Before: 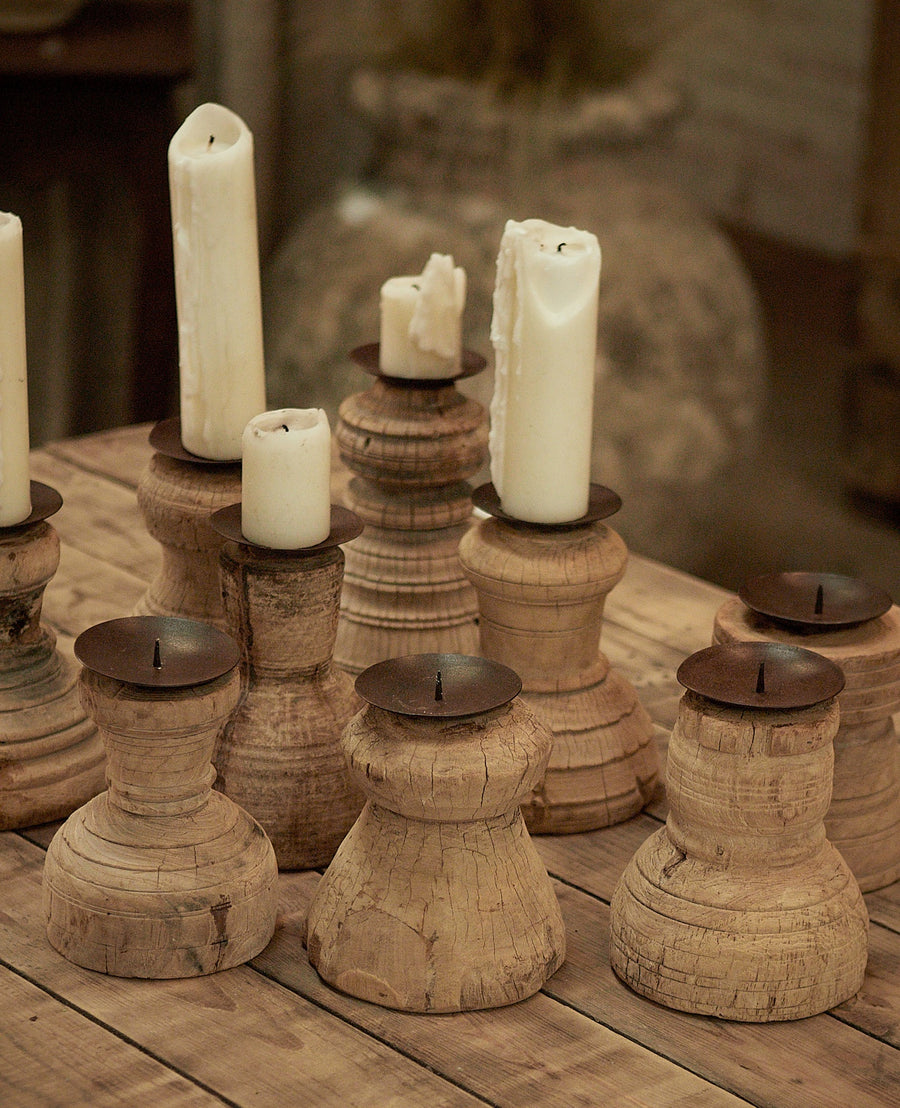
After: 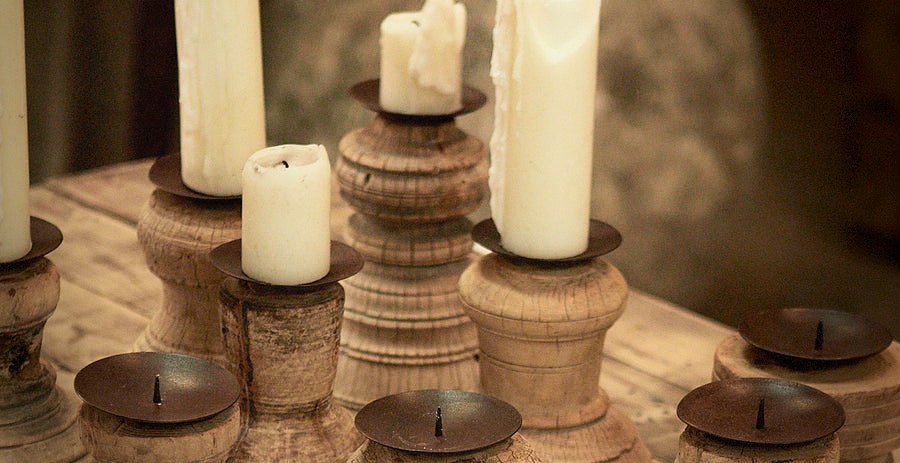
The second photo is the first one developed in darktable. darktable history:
crop and rotate: top 23.84%, bottom 34.294%
contrast brightness saturation: contrast 0.2, brightness 0.15, saturation 0.14
vignetting: fall-off start 68.33%, fall-off radius 30%, saturation 0.042, center (-0.066, -0.311), width/height ratio 0.992, shape 0.85, dithering 8-bit output
rotate and perspective: automatic cropping original format, crop left 0, crop top 0
shadows and highlights: shadows -54.3, highlights 86.09, soften with gaussian
